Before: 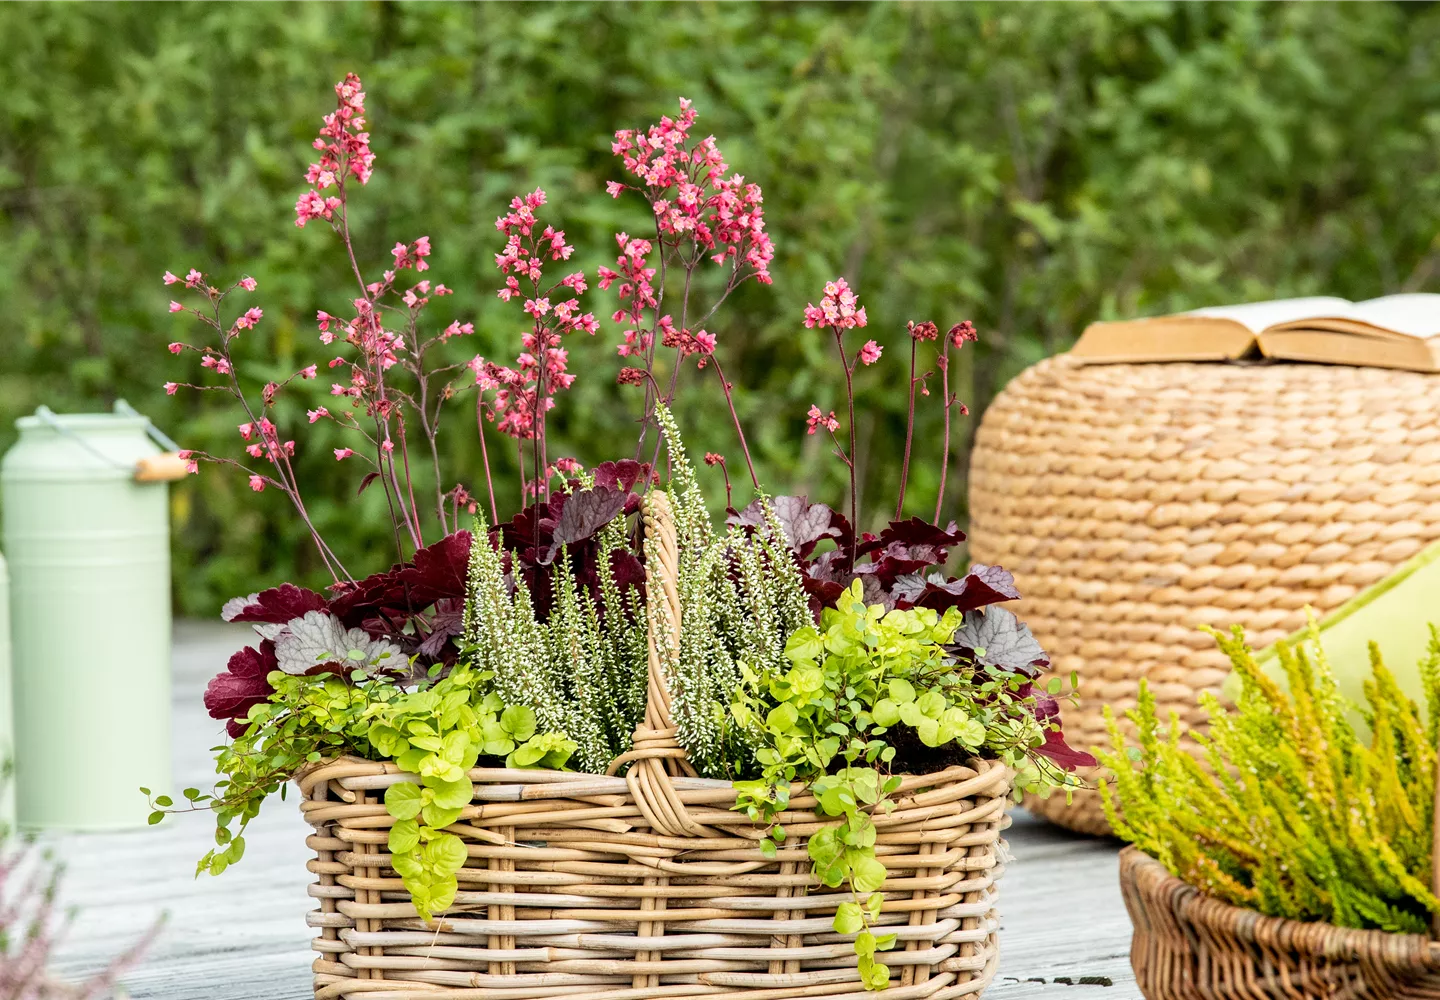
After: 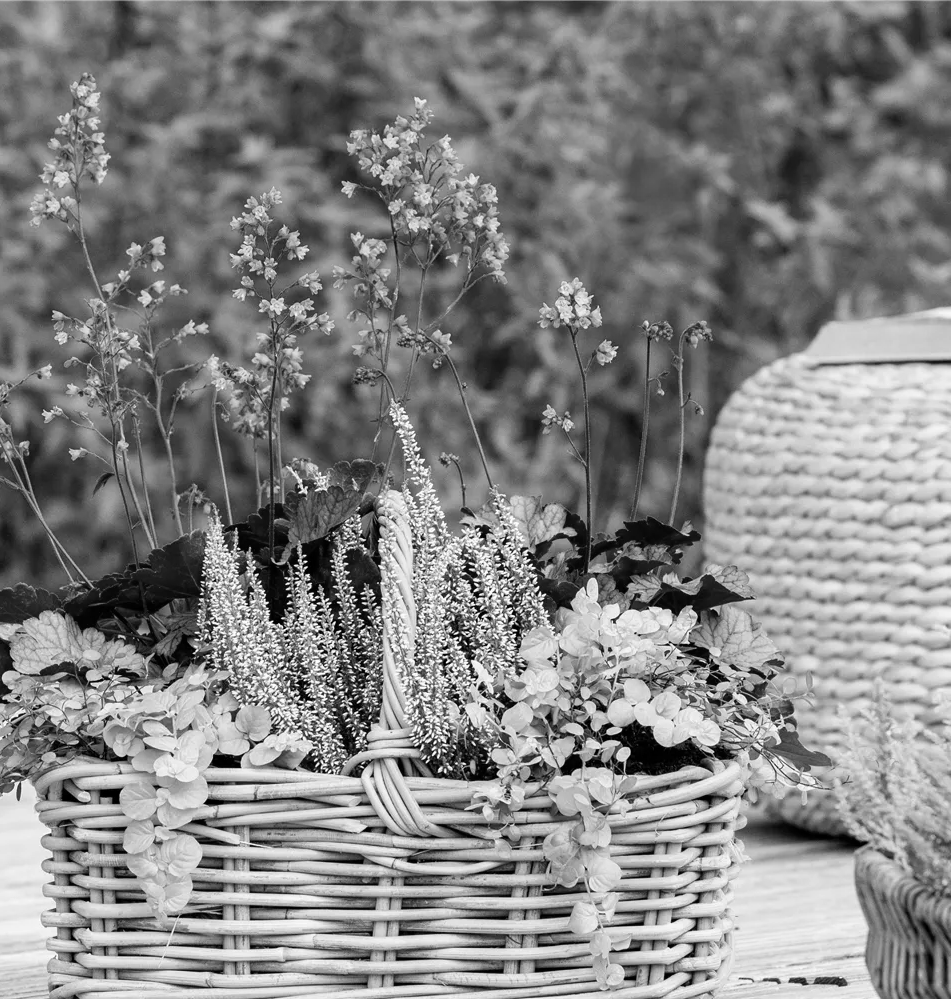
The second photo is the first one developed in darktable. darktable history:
monochrome: on, module defaults
crop and rotate: left 18.442%, right 15.508%
